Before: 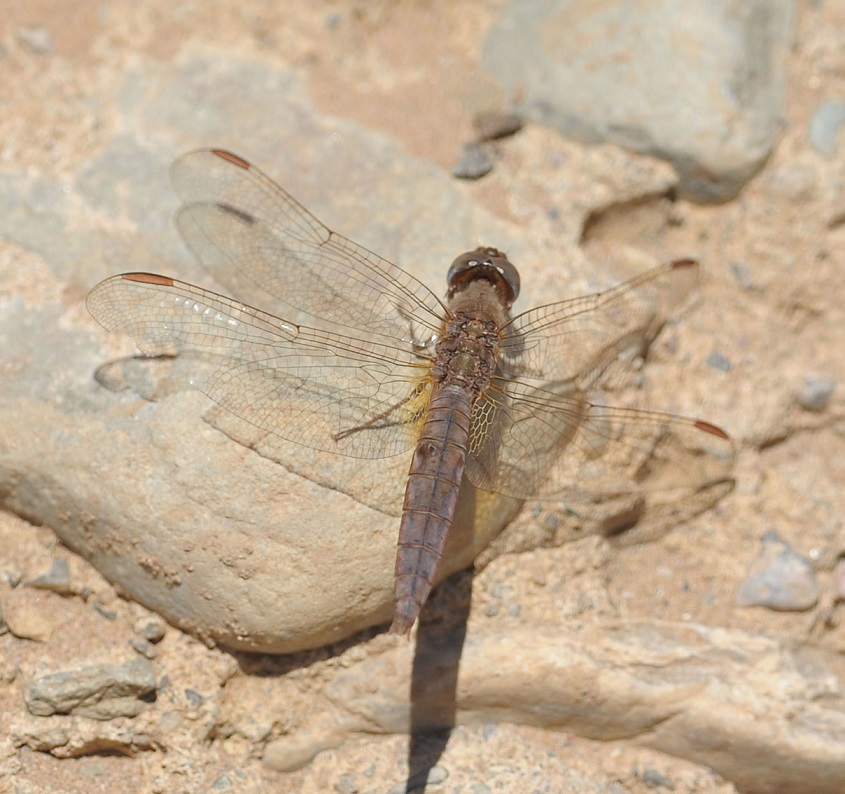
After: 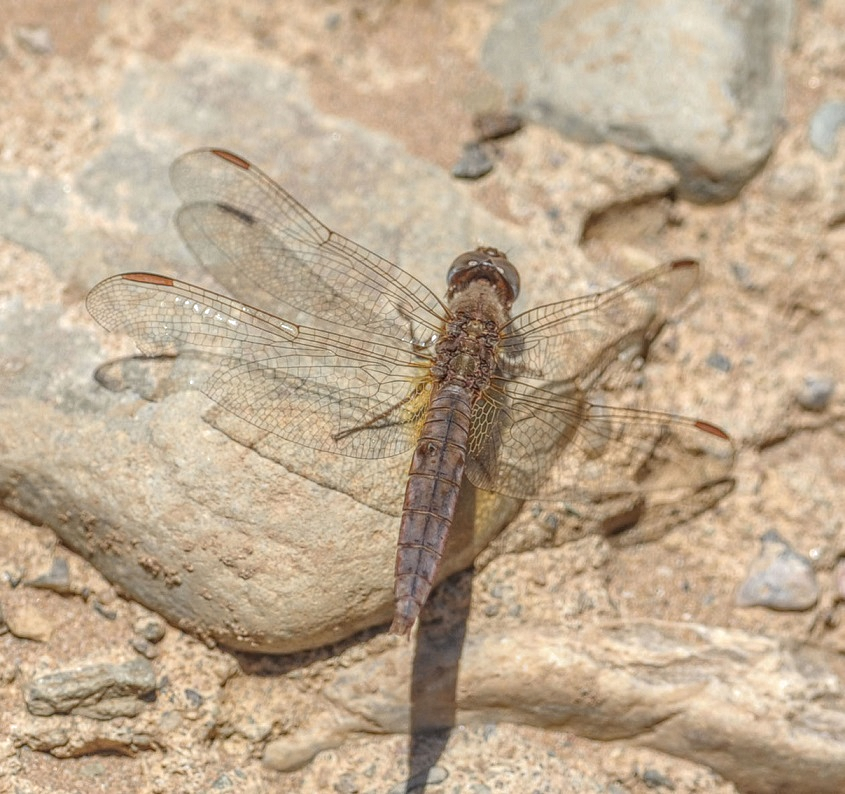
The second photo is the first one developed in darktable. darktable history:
local contrast: highlights 1%, shadows 2%, detail 199%, midtone range 0.251
